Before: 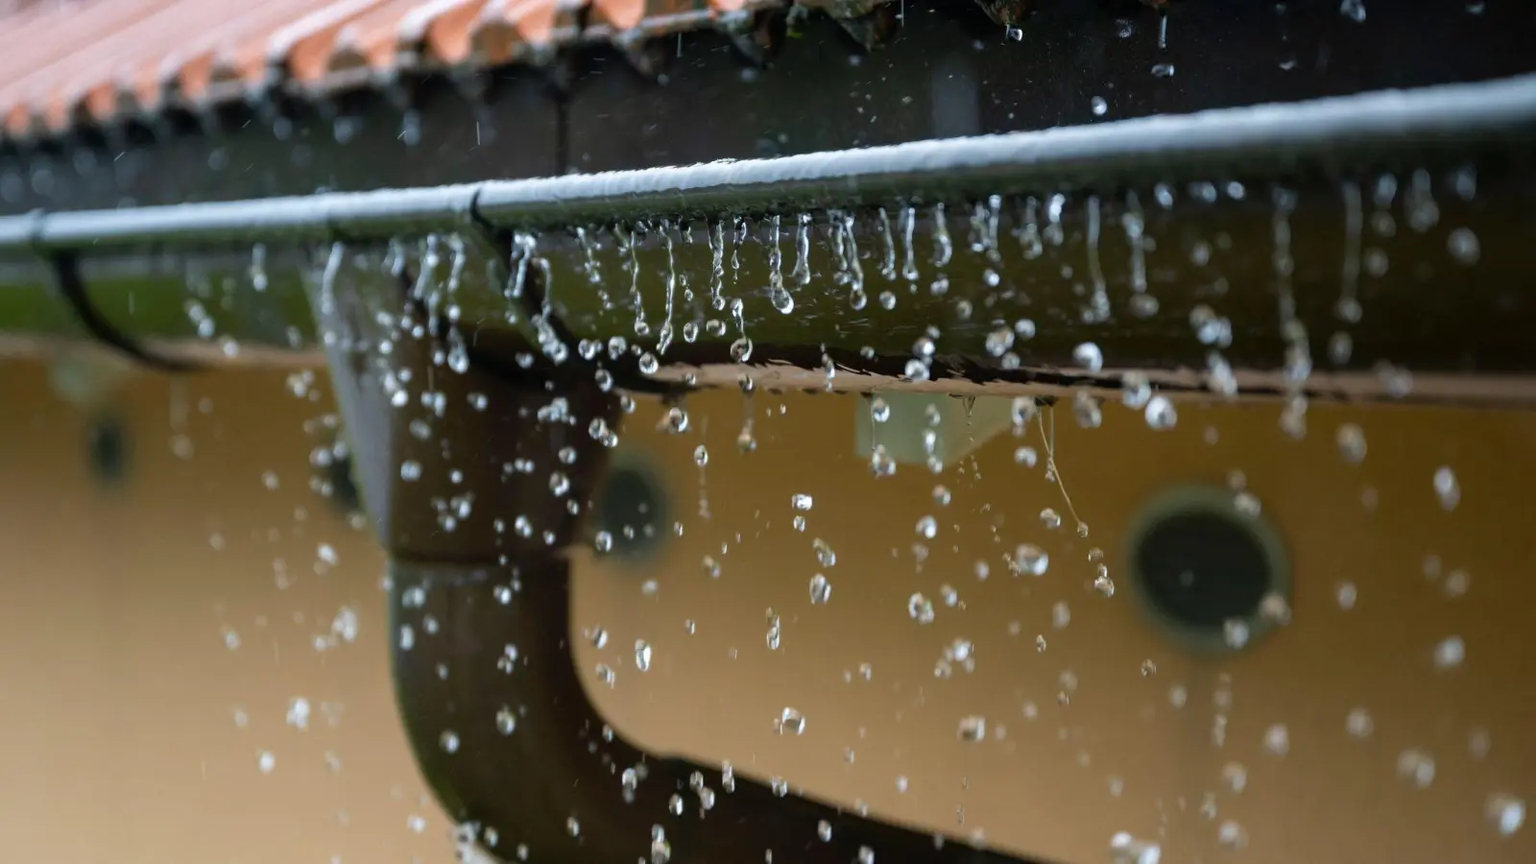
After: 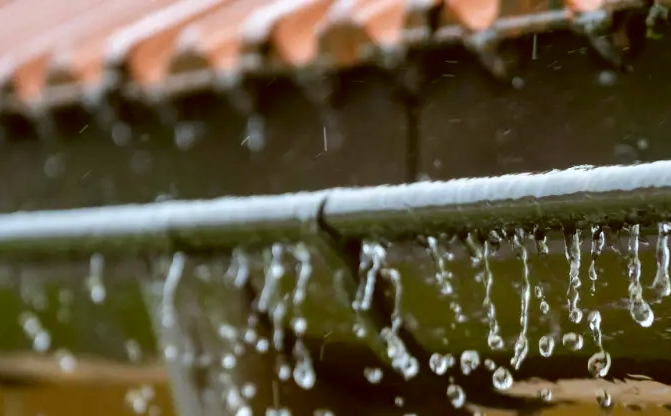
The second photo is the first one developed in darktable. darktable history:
shadows and highlights: shadows 49, highlights -41, soften with gaussian
color correction: highlights a* -0.482, highlights b* 0.161, shadows a* 4.66, shadows b* 20.72
crop and rotate: left 10.817%, top 0.062%, right 47.194%, bottom 53.626%
exposure: compensate highlight preservation false
